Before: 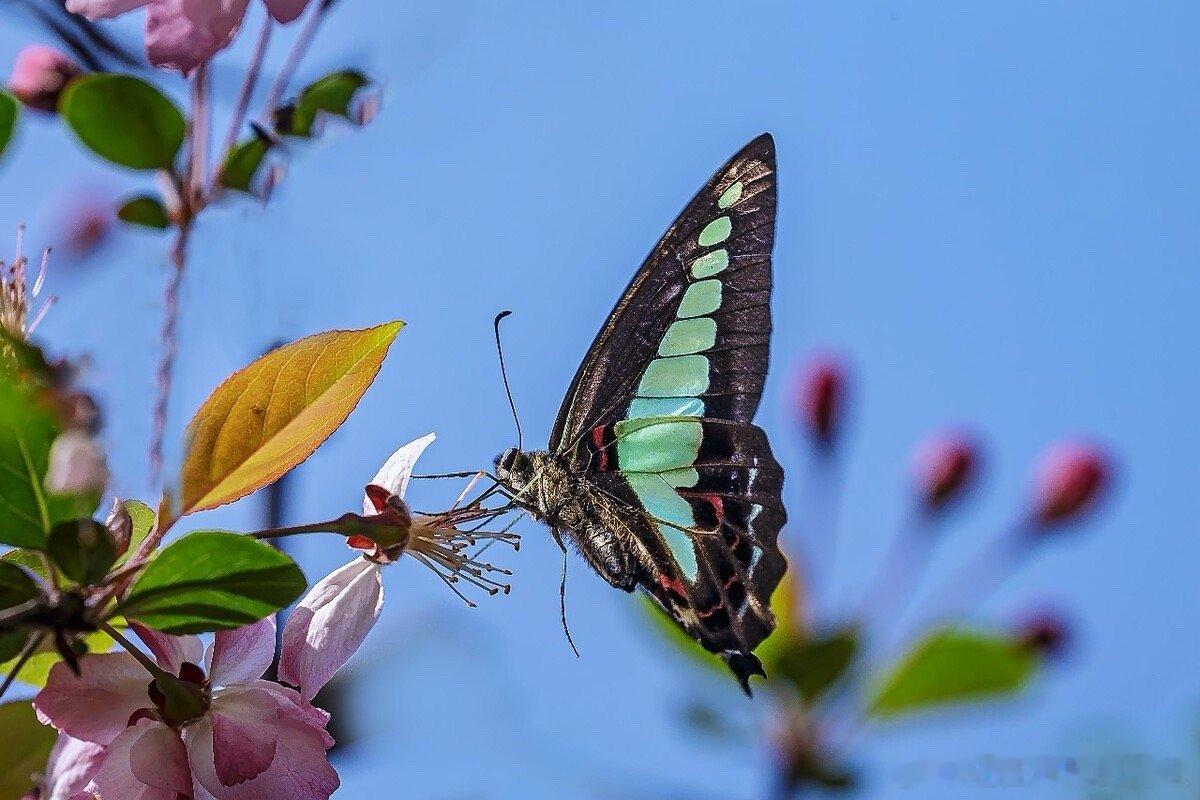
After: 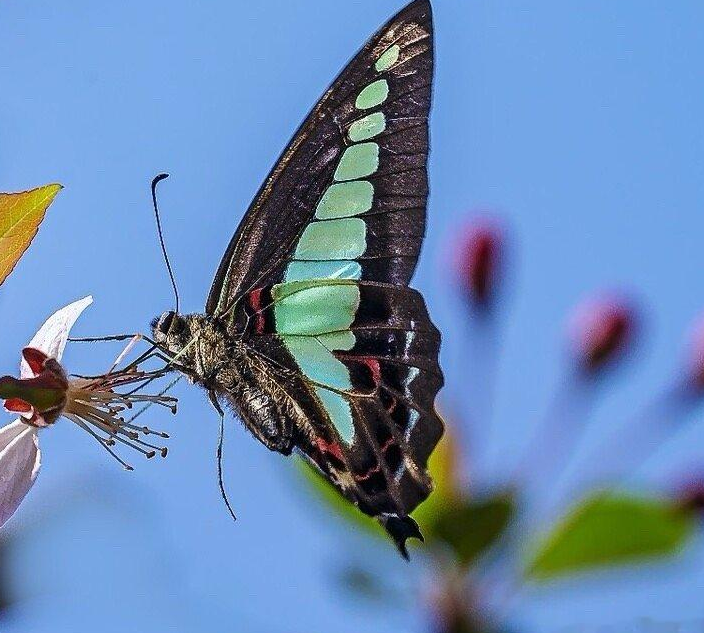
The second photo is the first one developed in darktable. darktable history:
crop and rotate: left 28.619%, top 17.245%, right 12.641%, bottom 3.565%
